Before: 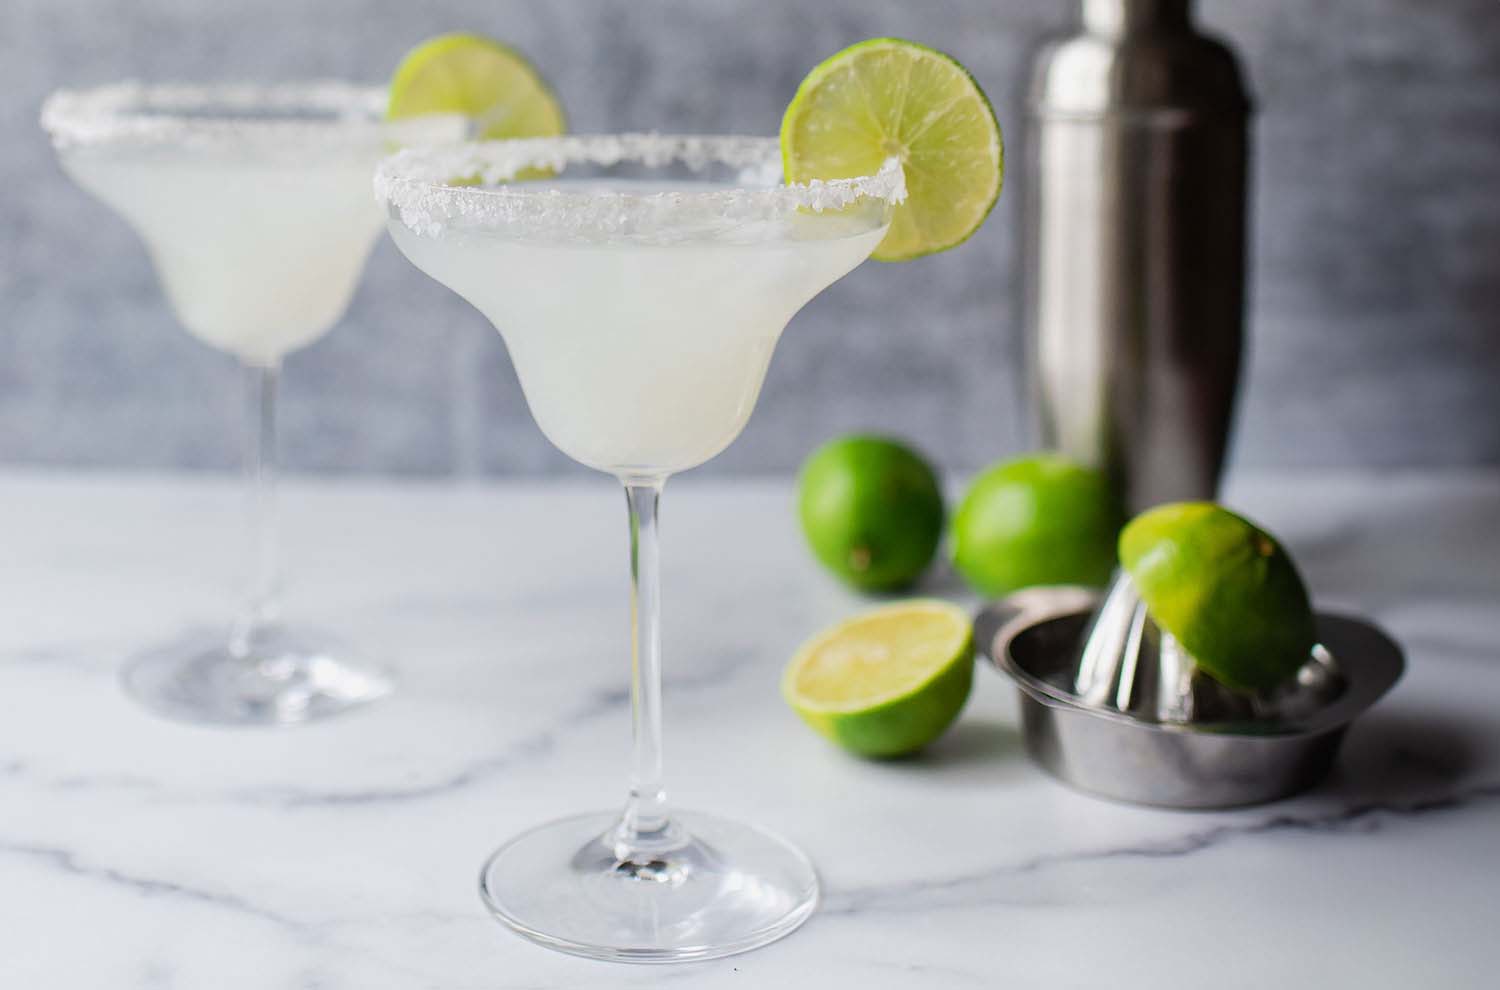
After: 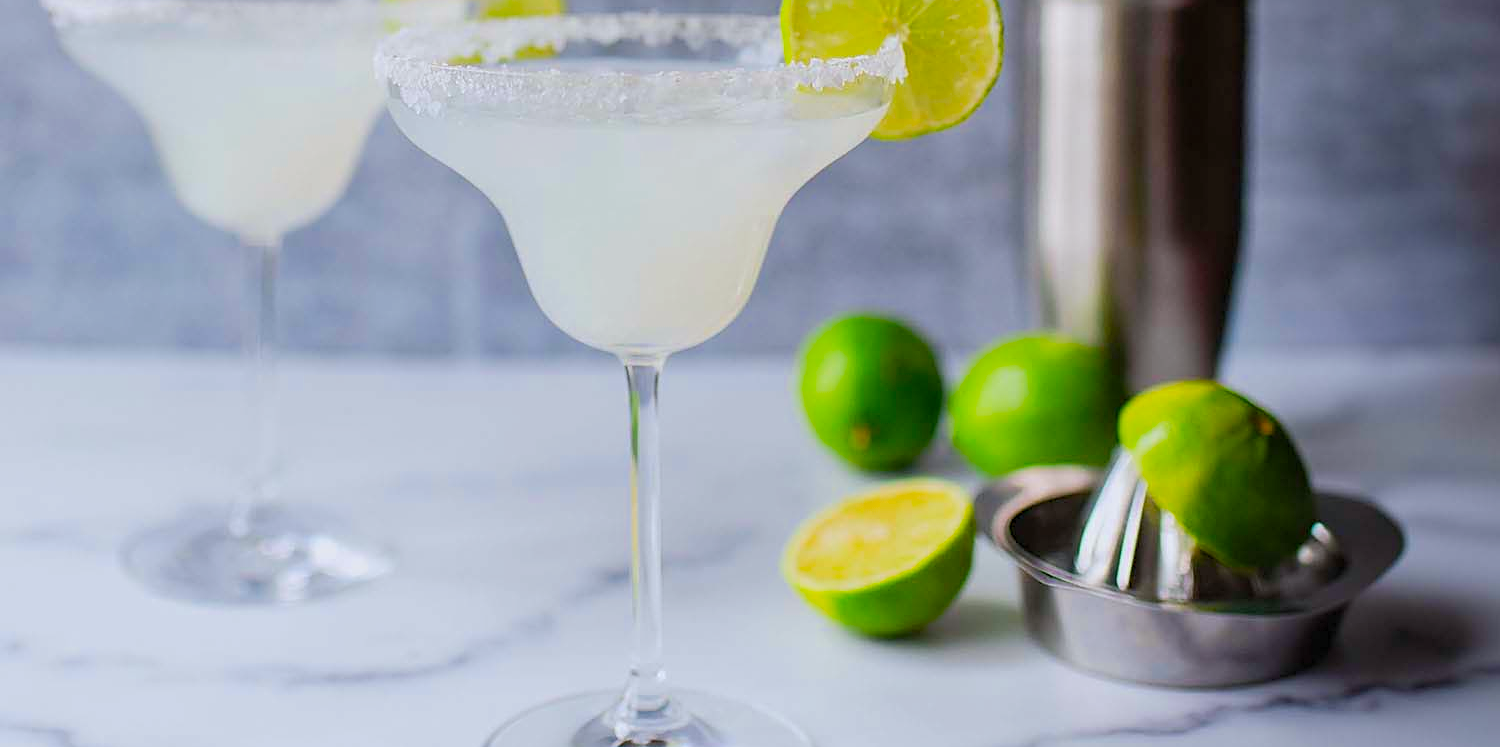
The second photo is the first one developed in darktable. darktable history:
sharpen: on, module defaults
color balance rgb: perceptual saturation grading › global saturation 25.843%, contrast -9.865%
crop and rotate: top 12.288%, bottom 12.176%
exposure: exposure 0.076 EV, compensate highlight preservation false
color zones: curves: ch0 [(0, 0.613) (0.01, 0.613) (0.245, 0.448) (0.498, 0.529) (0.642, 0.665) (0.879, 0.777) (0.99, 0.613)]; ch1 [(0, 0) (0.143, 0) (0.286, 0) (0.429, 0) (0.571, 0) (0.714, 0) (0.857, 0)], mix -123.85%
levels: black 0.087%, levels [0.018, 0.493, 1]
color correction: highlights a* -0.079, highlights b* -5.22, shadows a* -0.121, shadows b* -0.139
